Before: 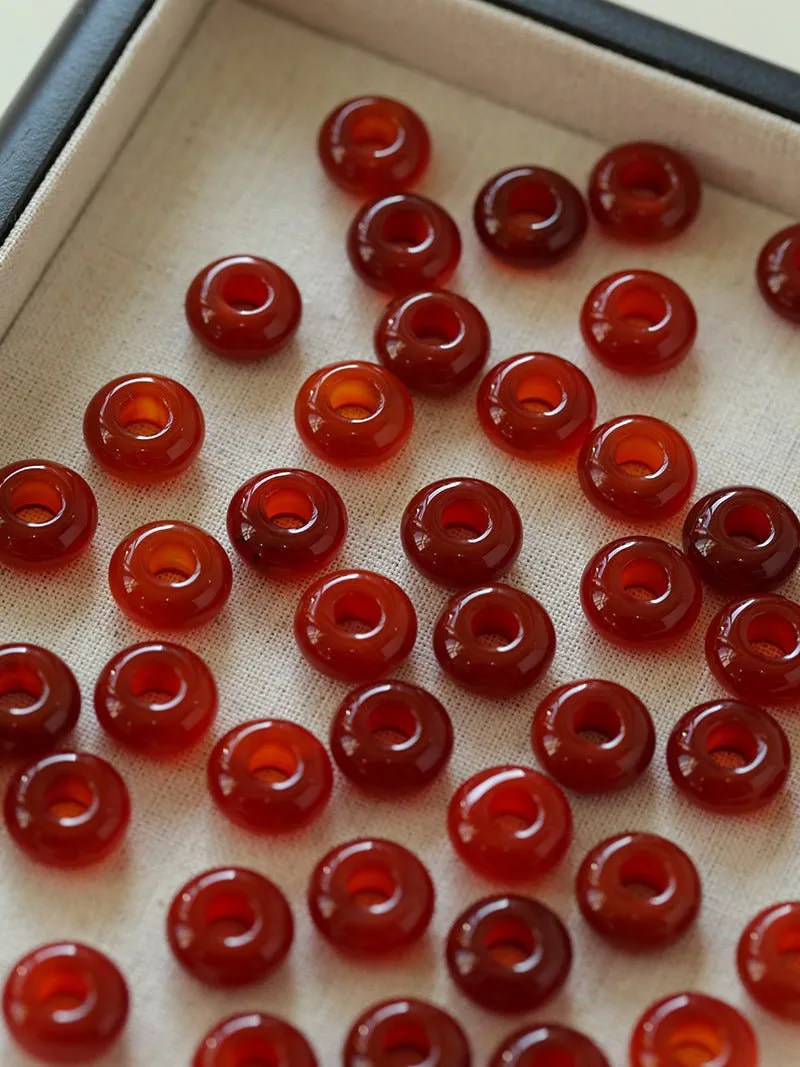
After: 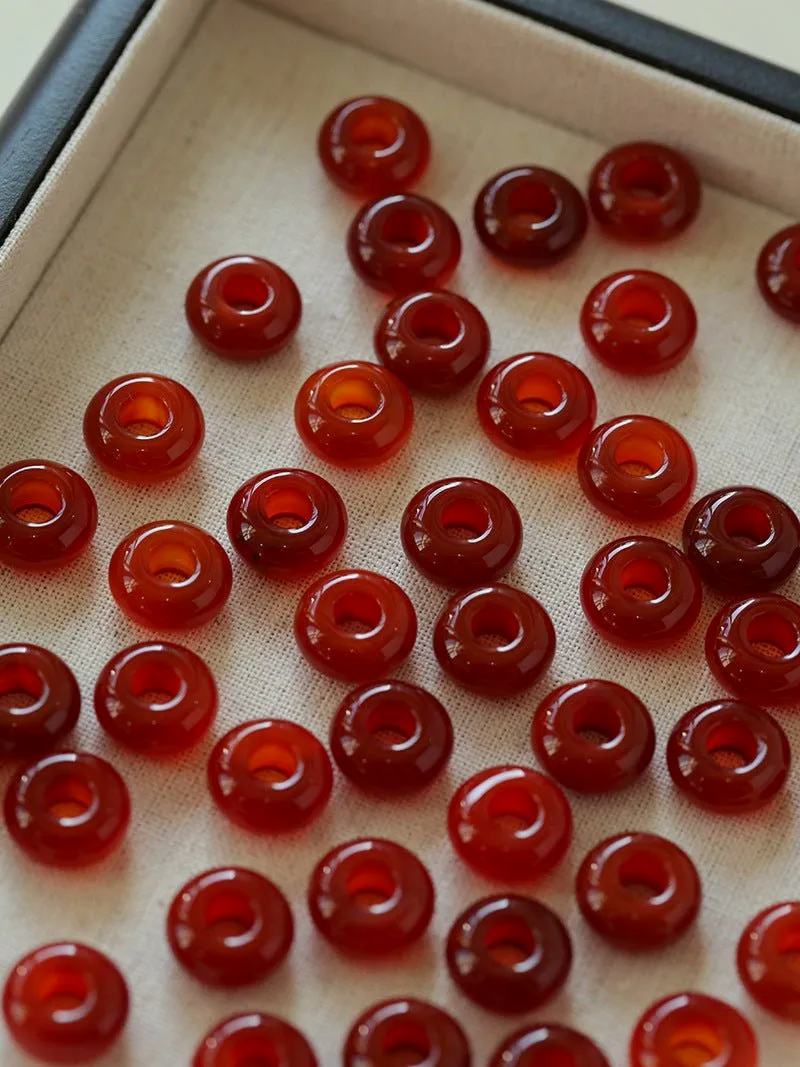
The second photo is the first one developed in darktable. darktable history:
shadows and highlights: shadows -20.37, white point adjustment -2.09, highlights -34.74
